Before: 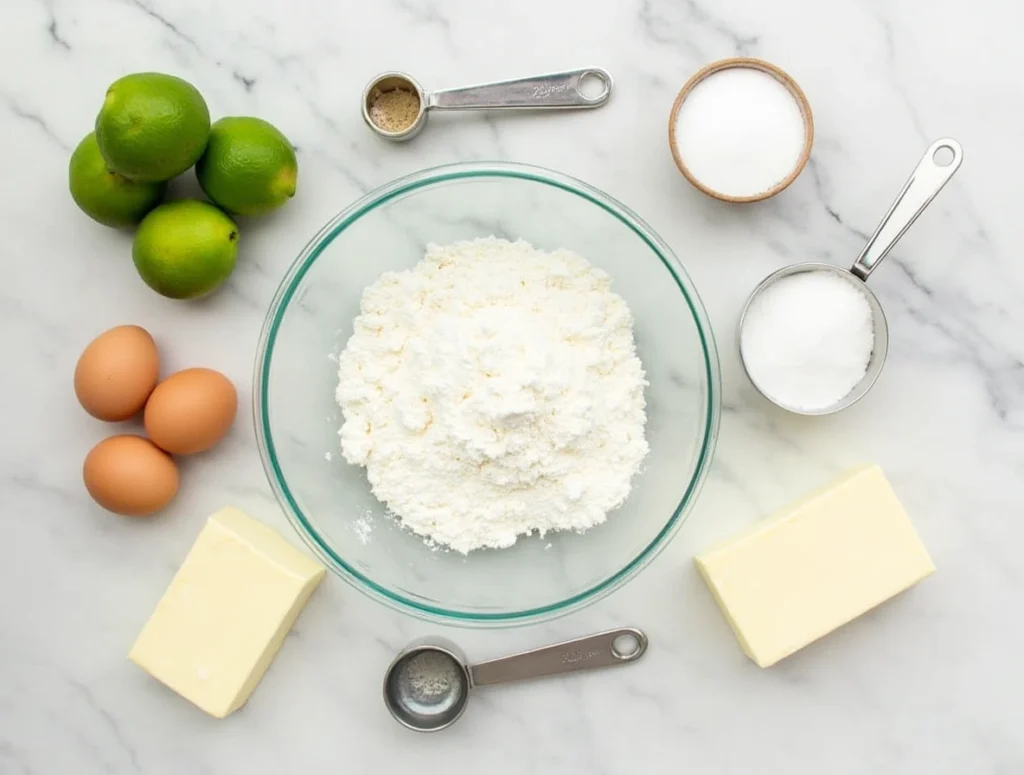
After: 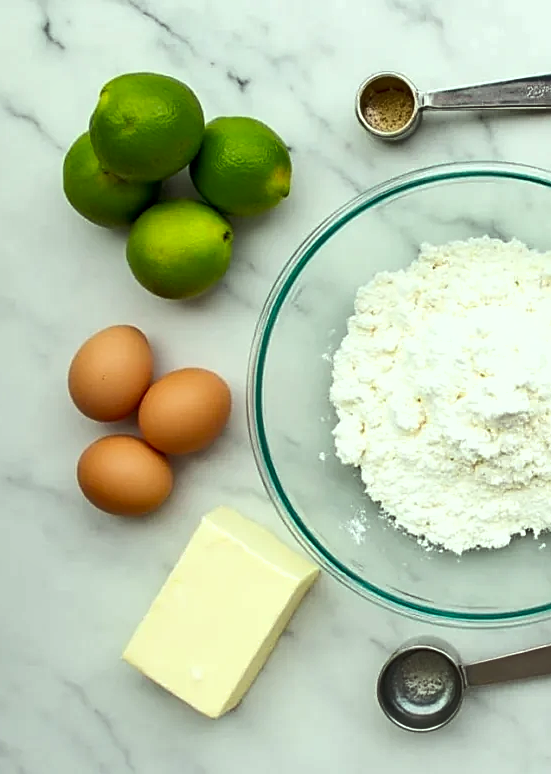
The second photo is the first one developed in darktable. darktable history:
color correction: highlights a* -8, highlights b* 3.1
shadows and highlights: soften with gaussian
exposure: black level correction 0.002, exposure 0.15 EV, compensate highlight preservation false
crop: left 0.587%, right 45.588%, bottom 0.086%
sharpen: on, module defaults
